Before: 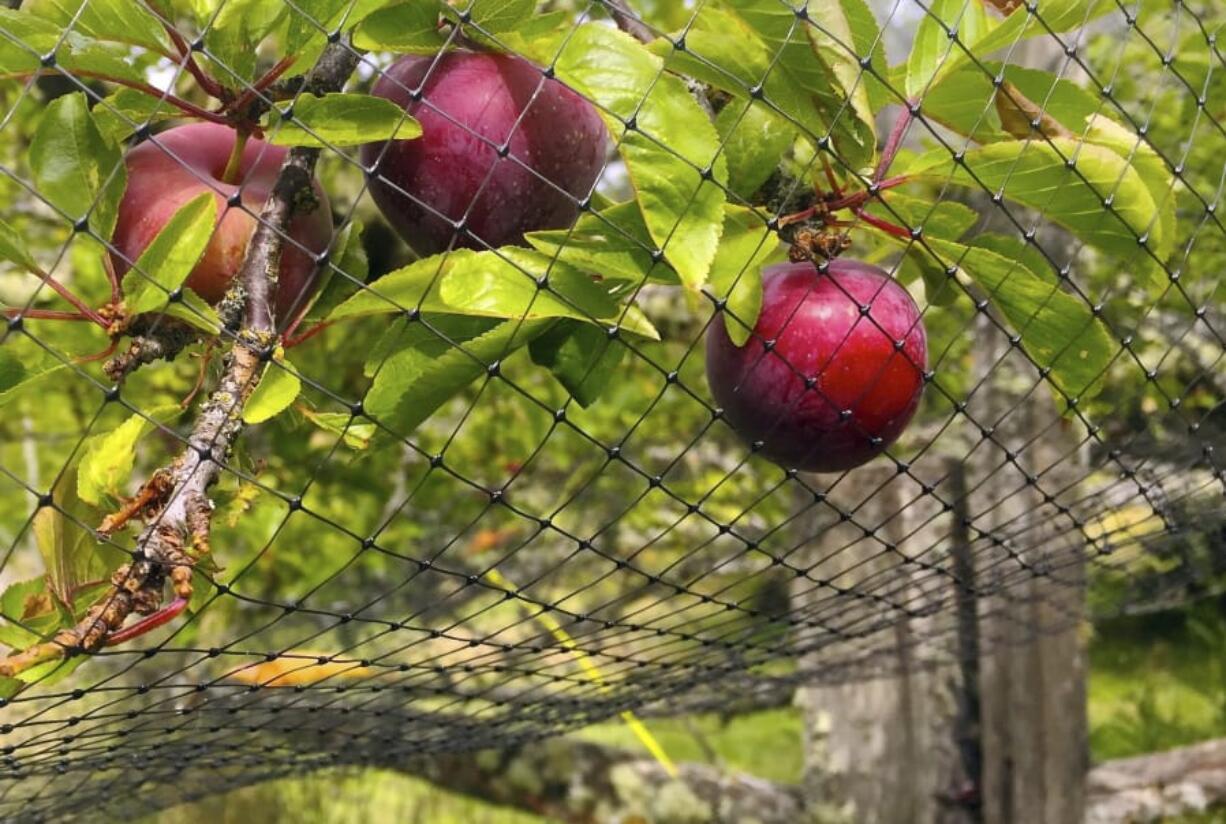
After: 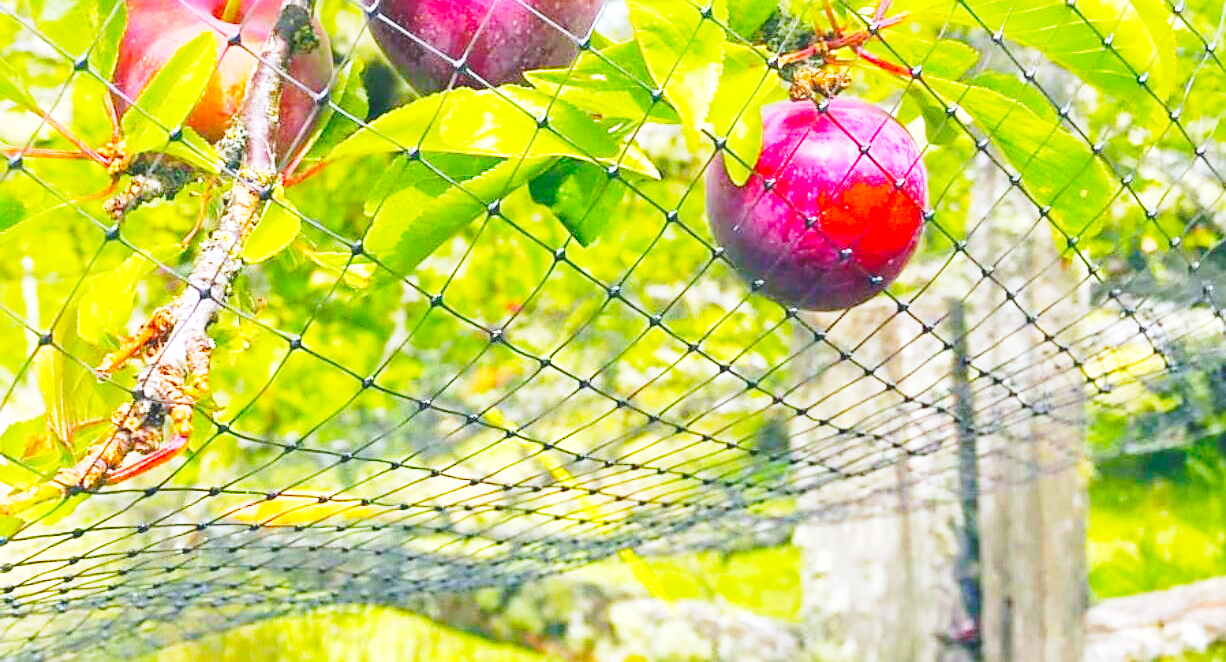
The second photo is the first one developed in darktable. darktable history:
color balance rgb: shadows lift › chroma 2.041%, shadows lift › hue 216.42°, global offset › luminance 0.725%, perceptual saturation grading › global saturation 25.469%, perceptual brilliance grading › mid-tones 9.299%, perceptual brilliance grading › shadows 15.72%, global vibrance 30.519%
contrast brightness saturation: contrast -0.099, brightness 0.044, saturation 0.078
color calibration: illuminant custom, x 0.368, y 0.373, temperature 4350.33 K
sharpen: on, module defaults
crop and rotate: top 19.609%
exposure: exposure 1.514 EV, compensate highlight preservation false
base curve: curves: ch0 [(0, 0) (0.028, 0.03) (0.121, 0.232) (0.46, 0.748) (0.859, 0.968) (1, 1)], preserve colors none
